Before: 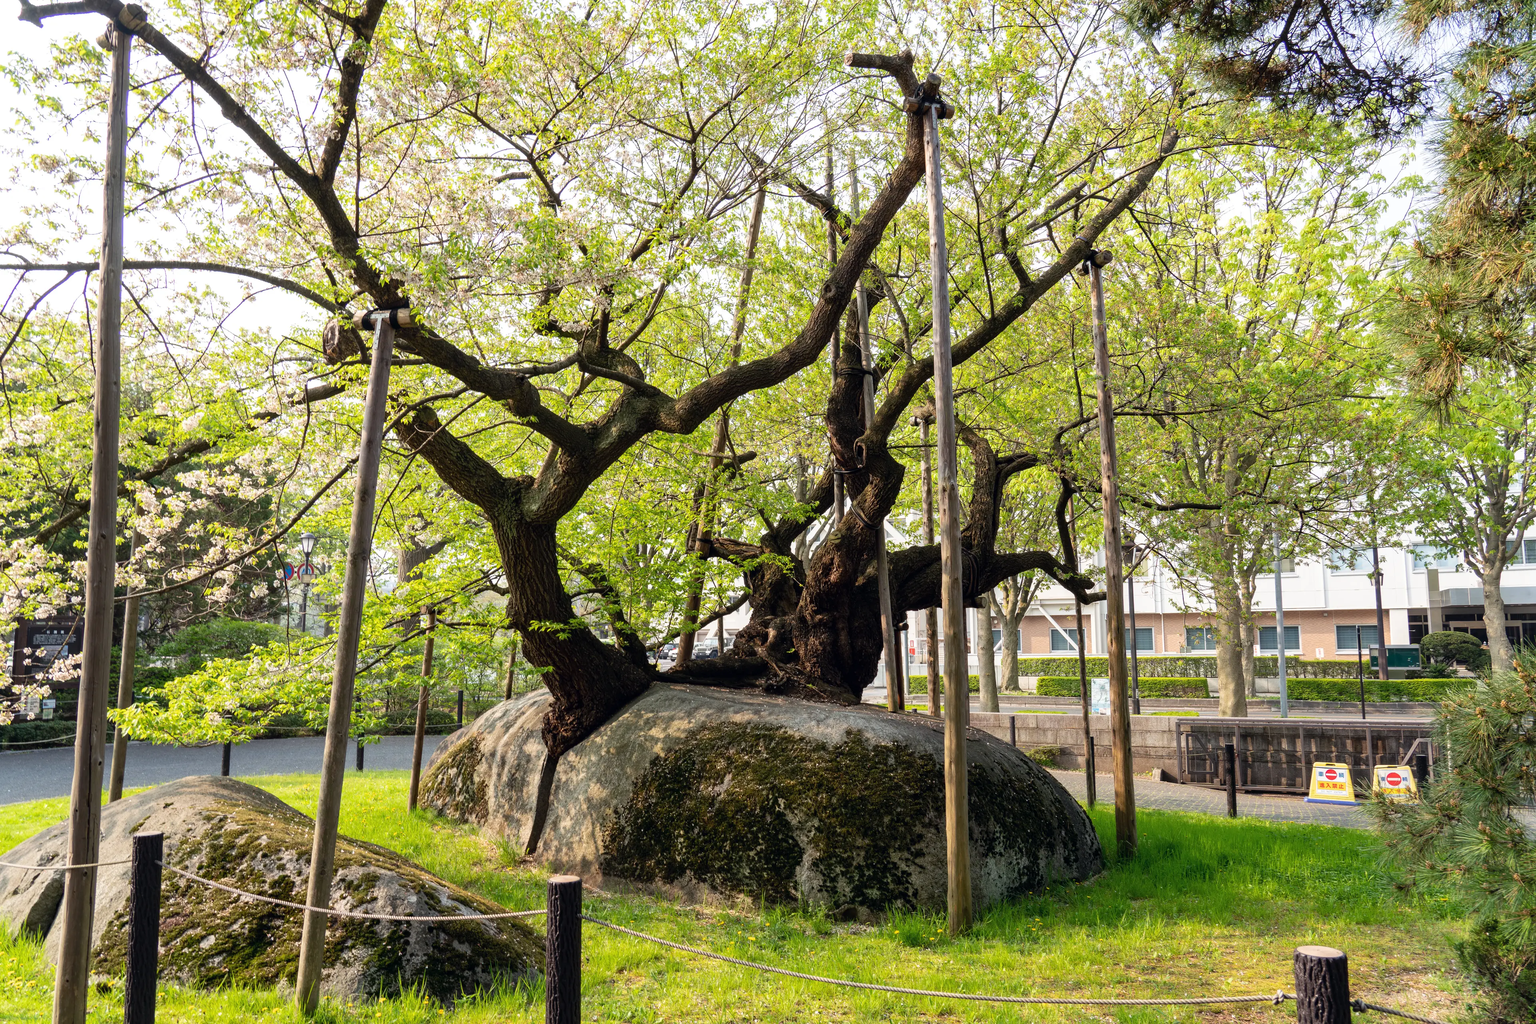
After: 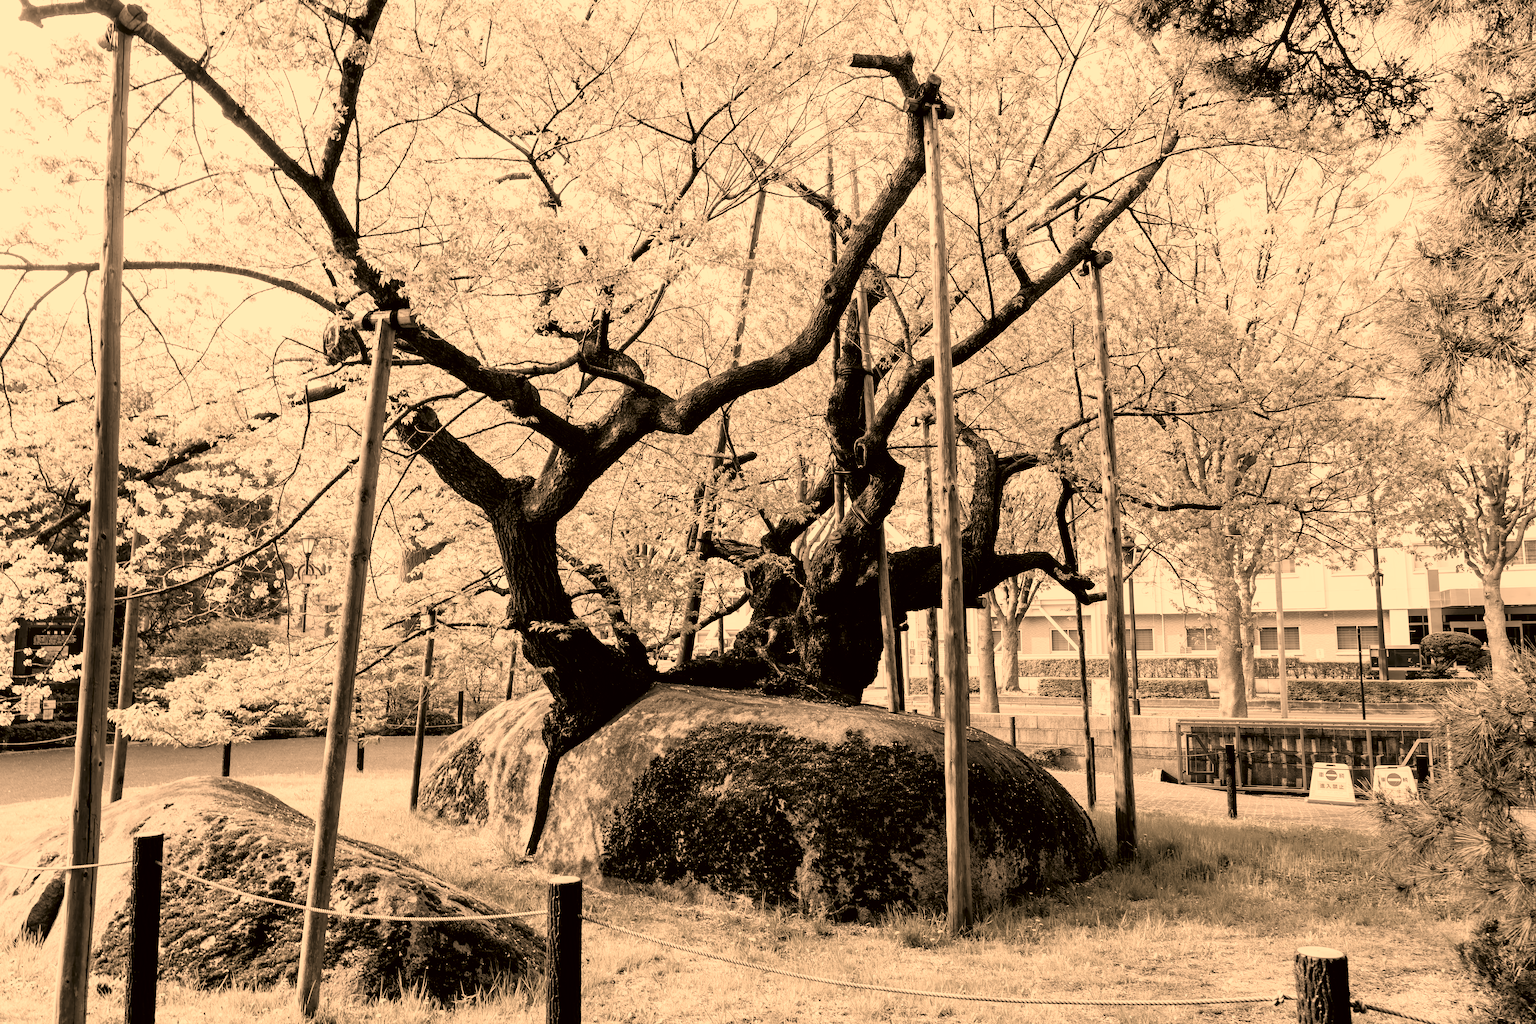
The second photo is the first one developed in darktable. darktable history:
color correction: highlights a* 18.33, highlights b* 36.01, shadows a* 1.3, shadows b* 6.72, saturation 1.01
exposure: exposure 0.61 EV, compensate highlight preservation false
filmic rgb: black relative exposure -5 EV, white relative exposure 3.55 EV, hardness 3.18, contrast 1.296, highlights saturation mix -48.82%, preserve chrominance no, color science v4 (2020), type of noise poissonian
